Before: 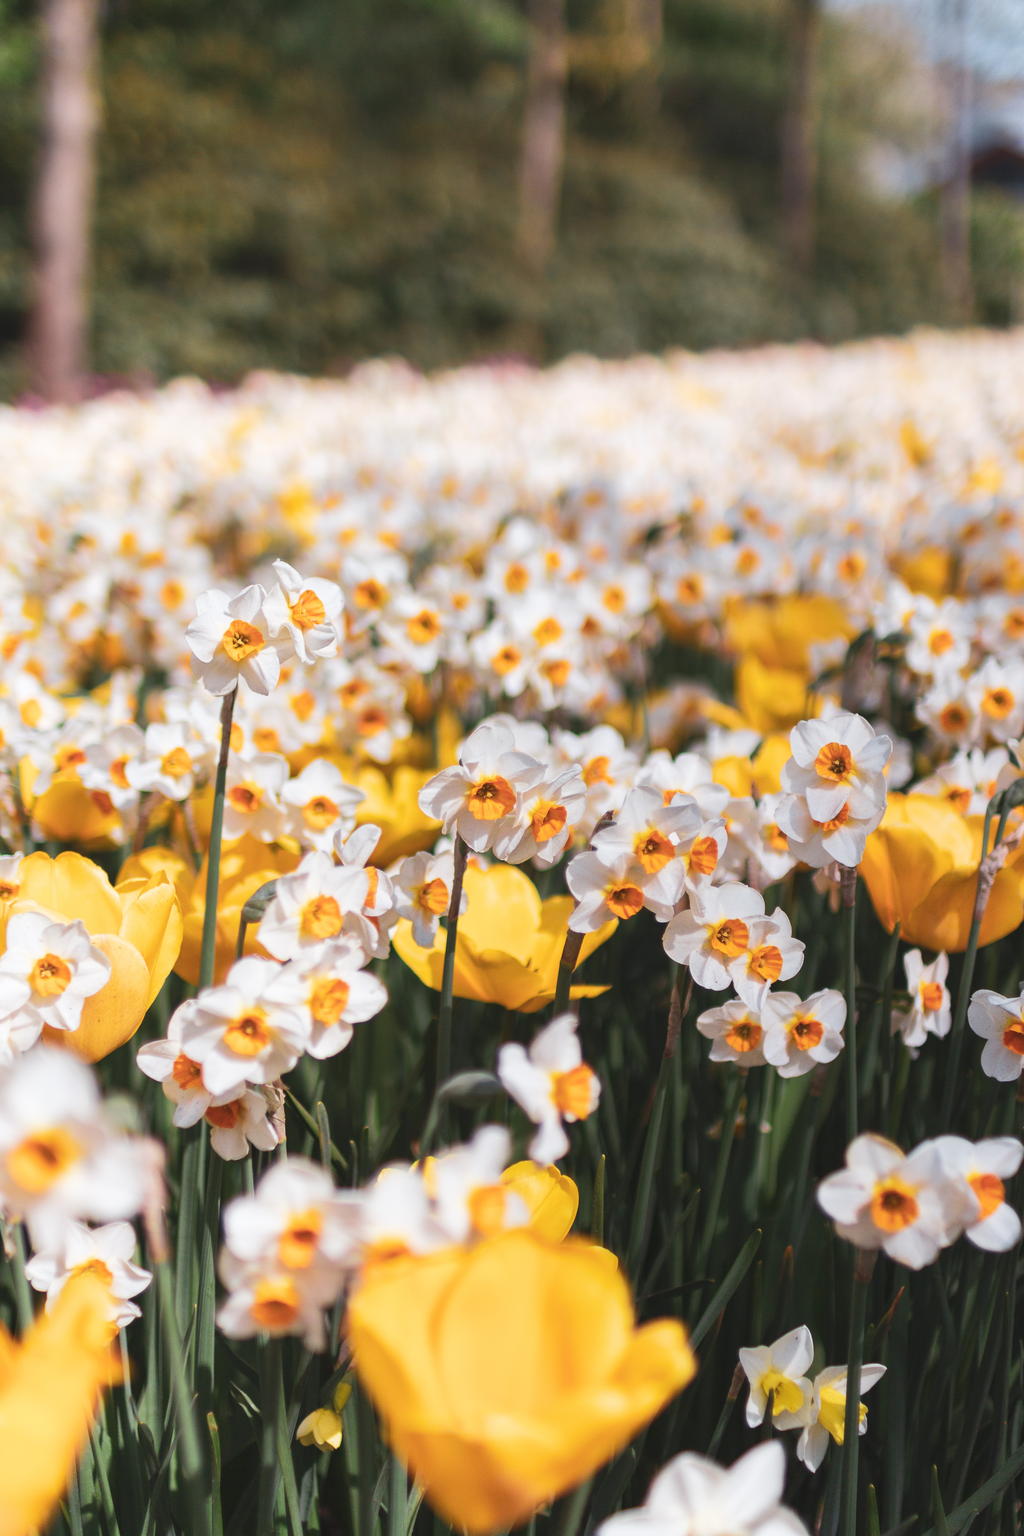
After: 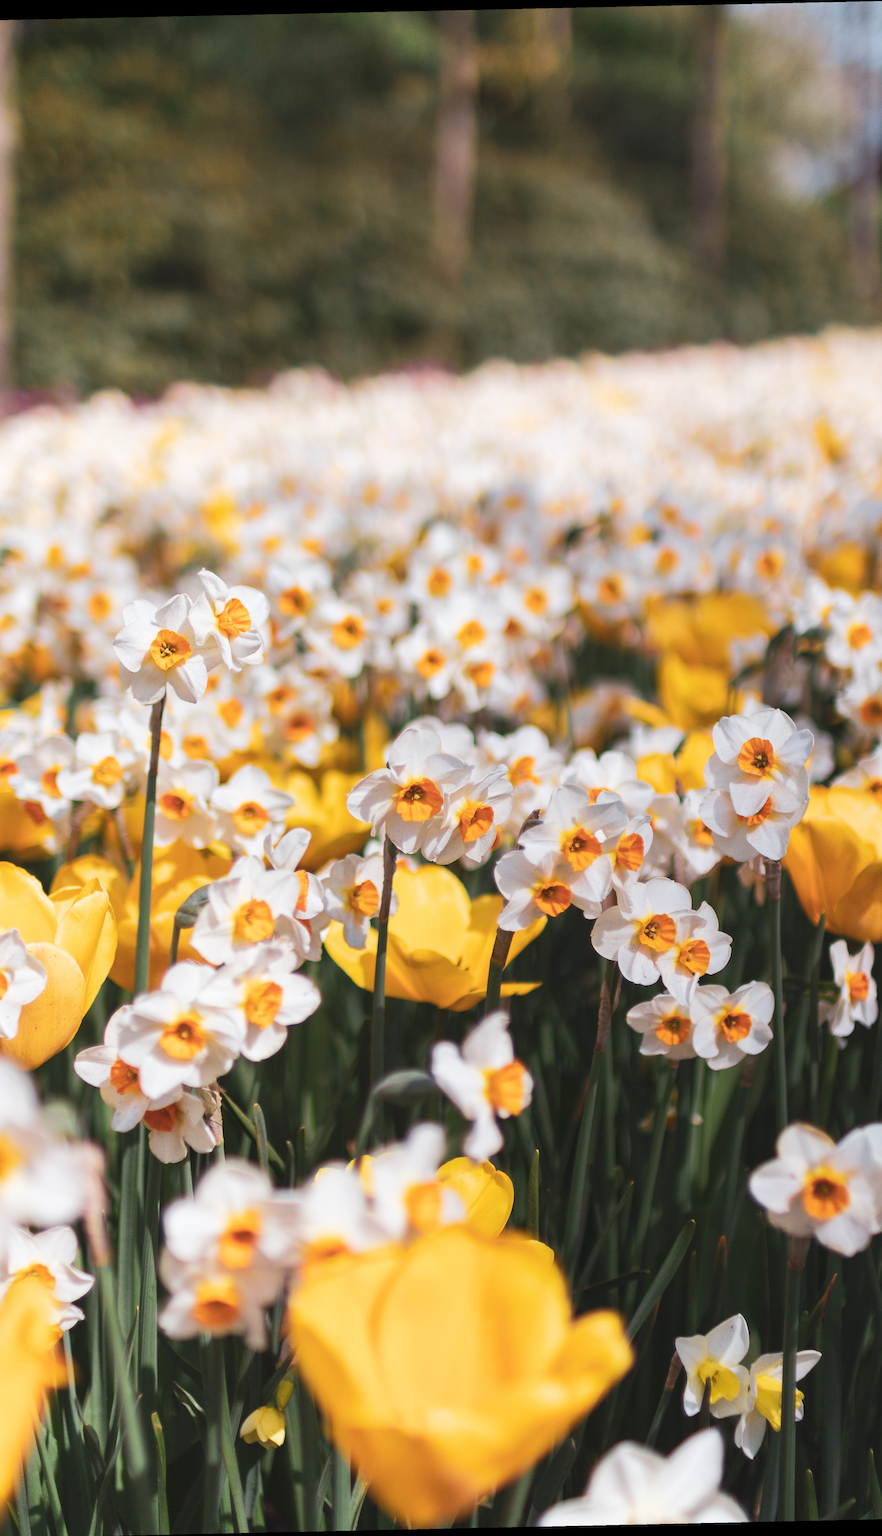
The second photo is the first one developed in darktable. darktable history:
crop: left 8.026%, right 7.374%
rotate and perspective: rotation -1.24°, automatic cropping off
